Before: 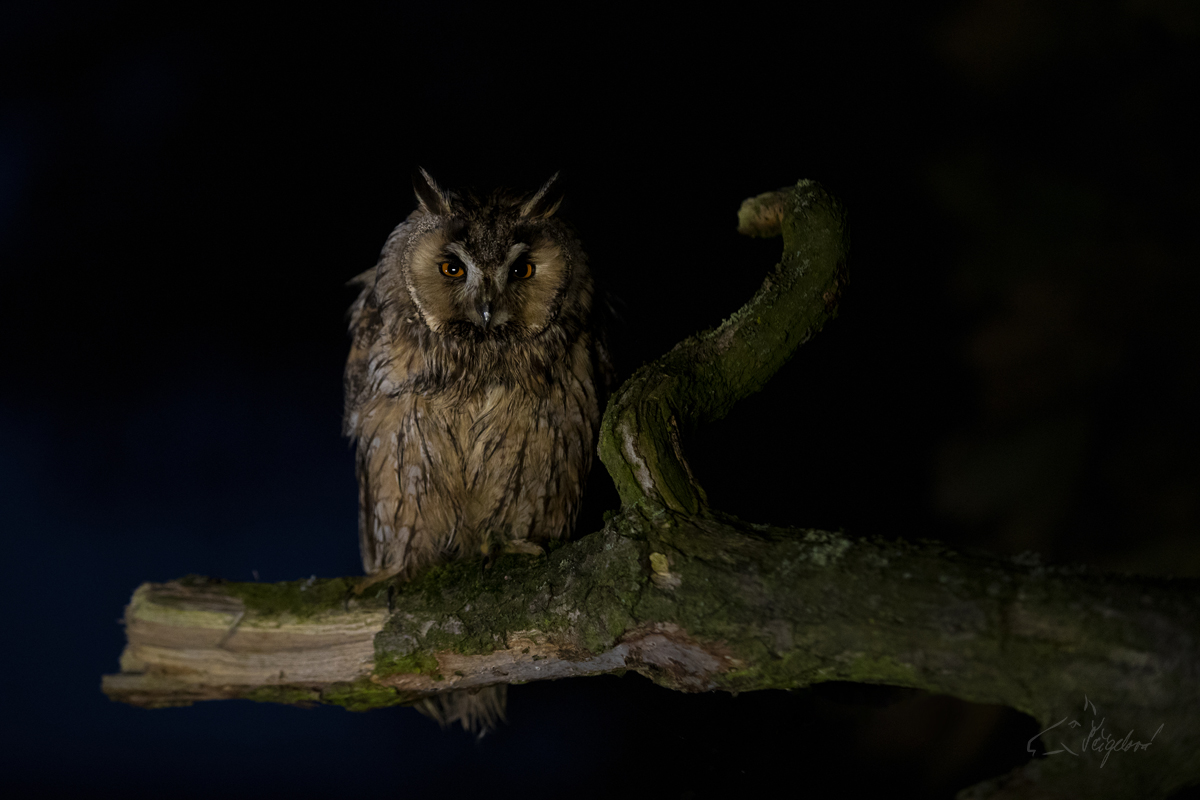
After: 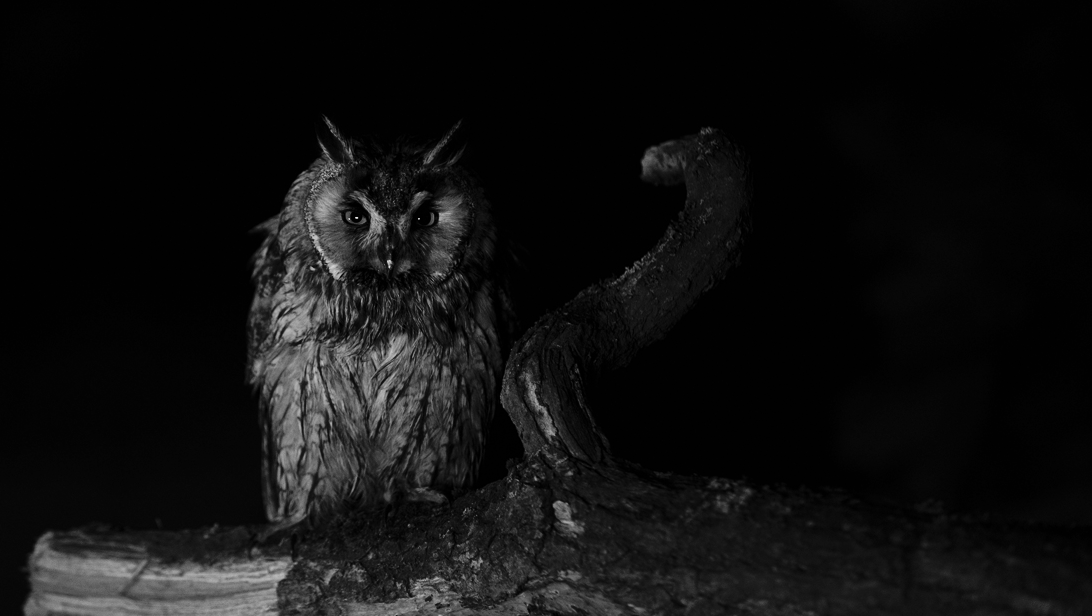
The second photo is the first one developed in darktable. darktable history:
base curve: curves: ch0 [(0, 0) (0.036, 0.025) (0.121, 0.166) (0.206, 0.329) (0.605, 0.79) (1, 1)], preserve colors none
monochrome: on, module defaults
crop: left 8.155%, top 6.611%, bottom 15.385%
